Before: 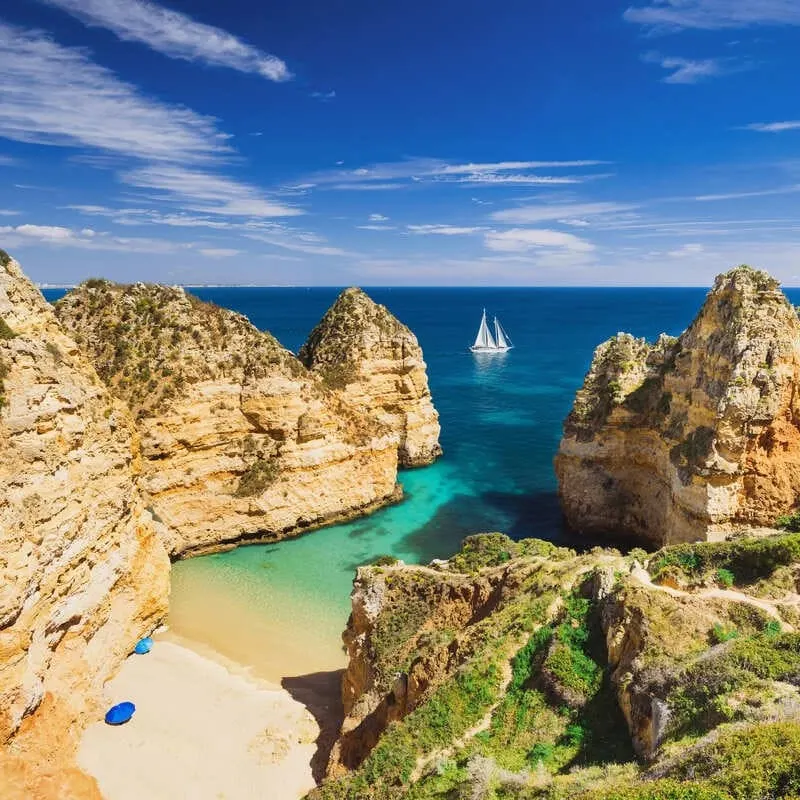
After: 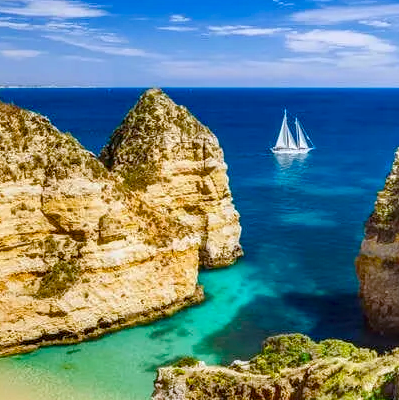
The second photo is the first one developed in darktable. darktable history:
local contrast: detail 130%
color balance rgb: perceptual saturation grading › global saturation 35%, perceptual saturation grading › highlights -25%, perceptual saturation grading › shadows 50%
crop: left 25%, top 25%, right 25%, bottom 25%
white balance: red 0.967, blue 1.049
